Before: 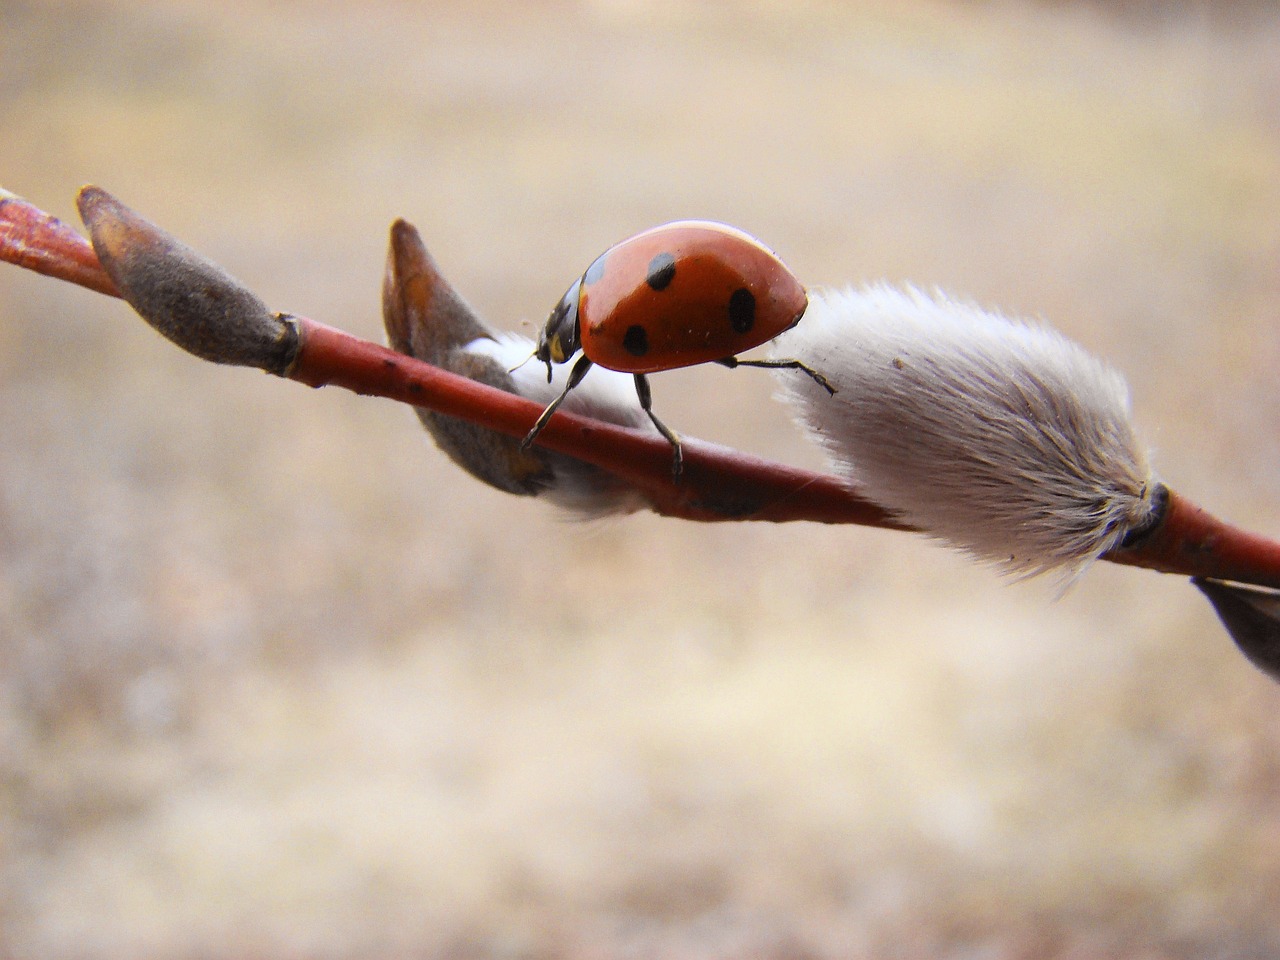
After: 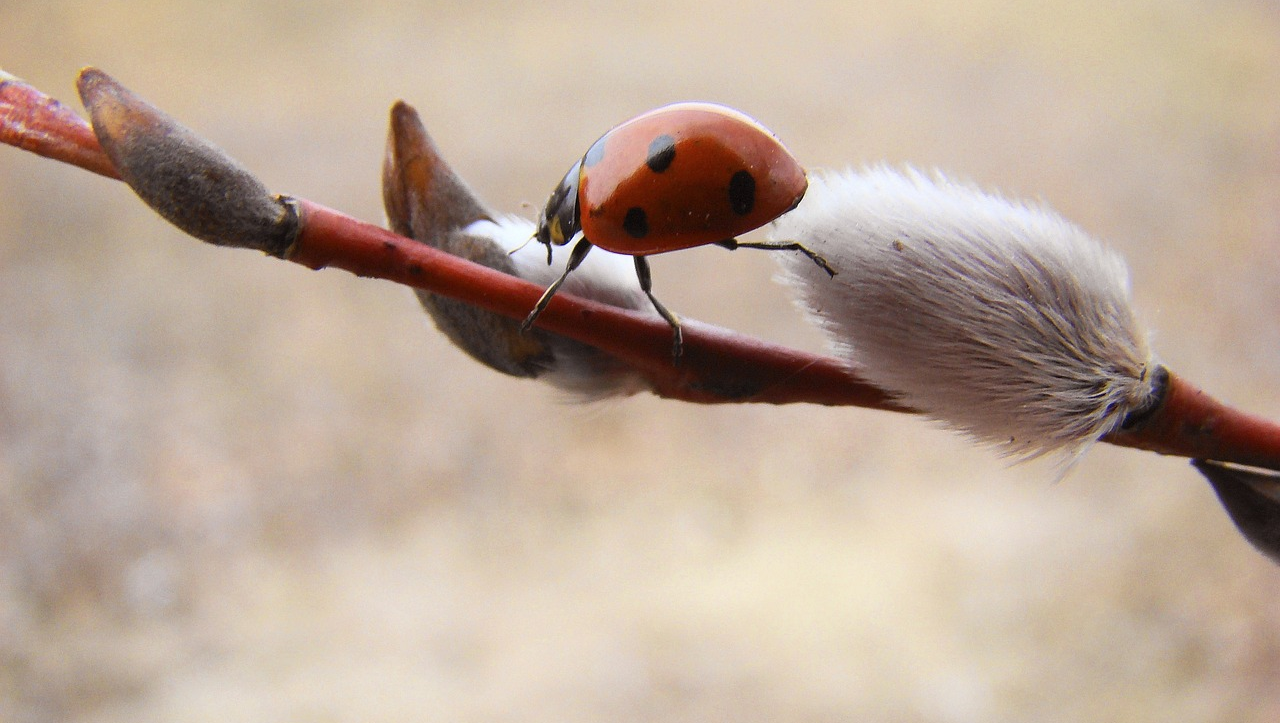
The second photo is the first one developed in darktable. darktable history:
crop and rotate: top 12.338%, bottom 12.331%
